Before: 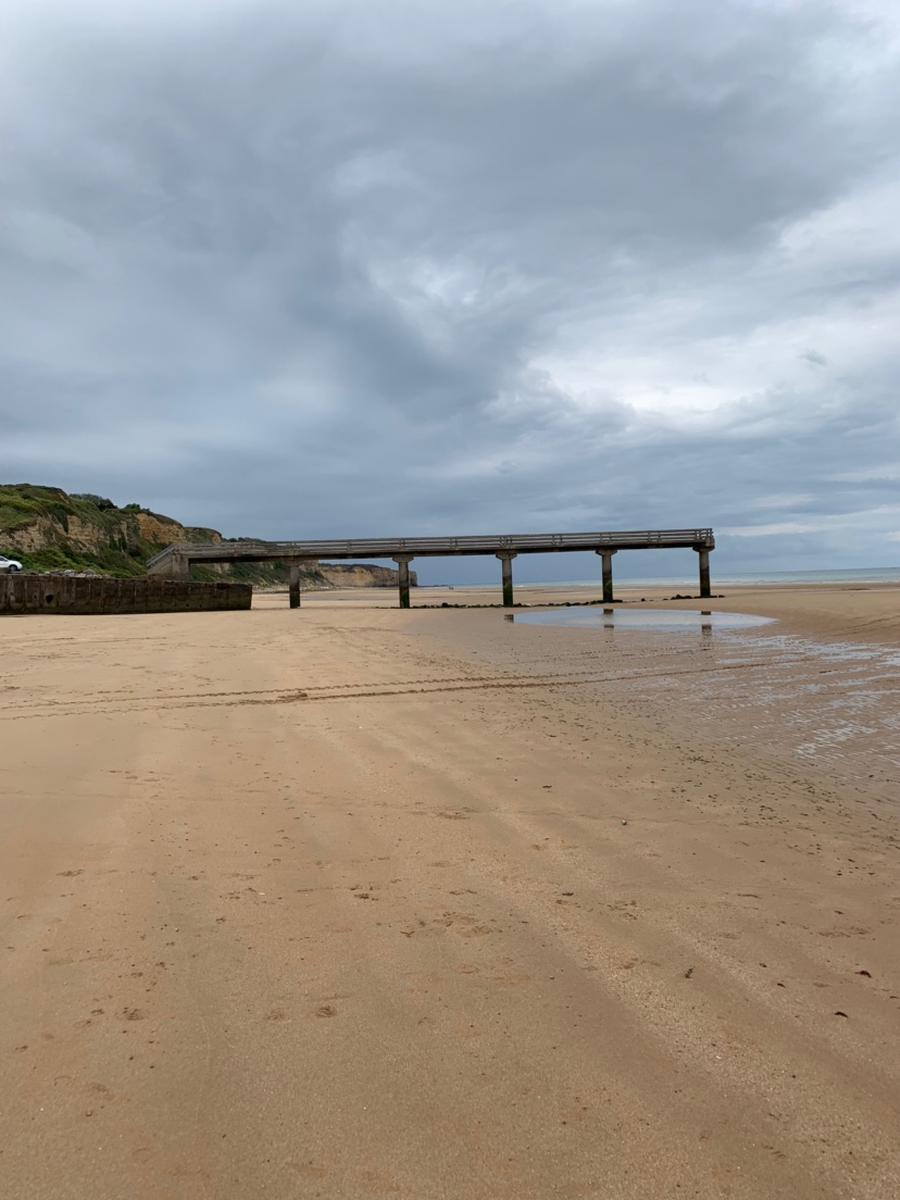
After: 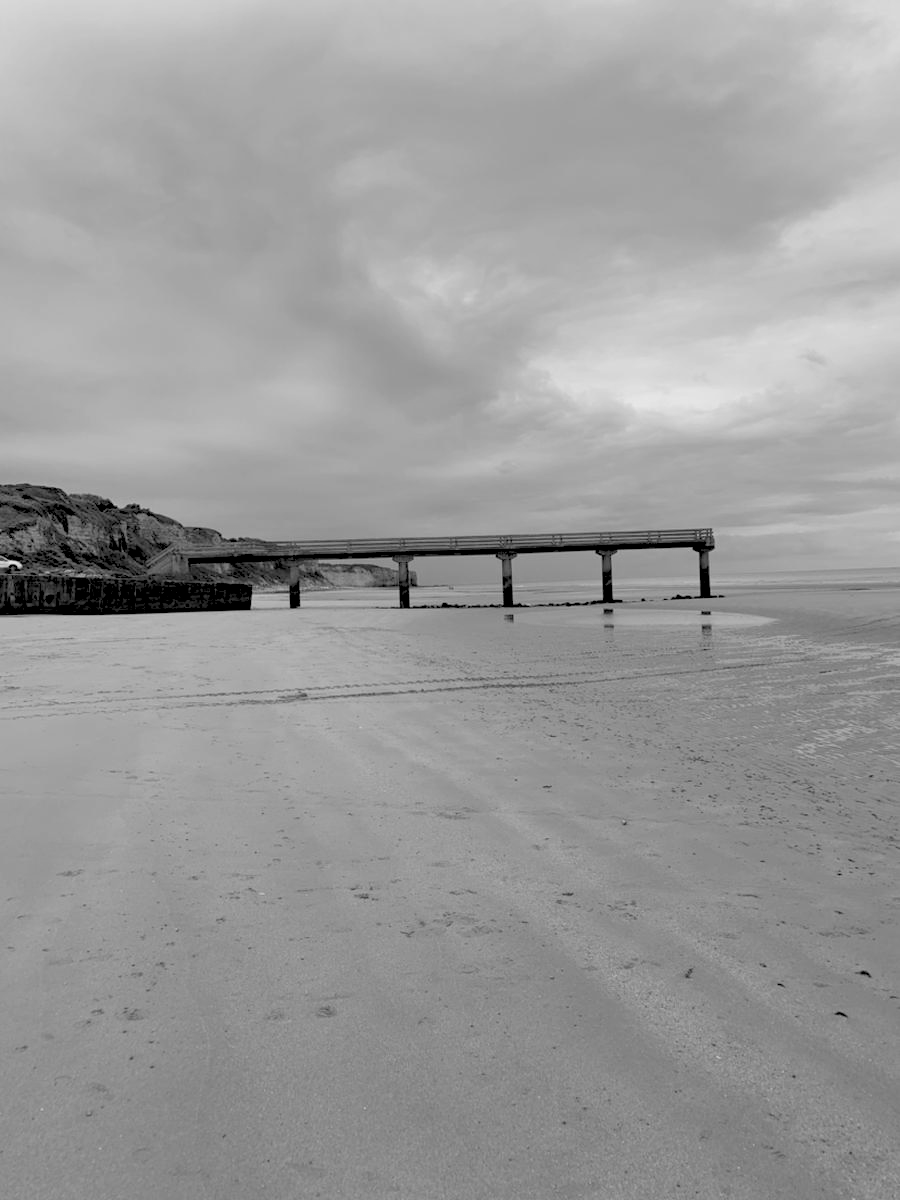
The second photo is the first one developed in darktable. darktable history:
rgb levels: preserve colors sum RGB, levels [[0.038, 0.433, 0.934], [0, 0.5, 1], [0, 0.5, 1]]
monochrome: size 1
